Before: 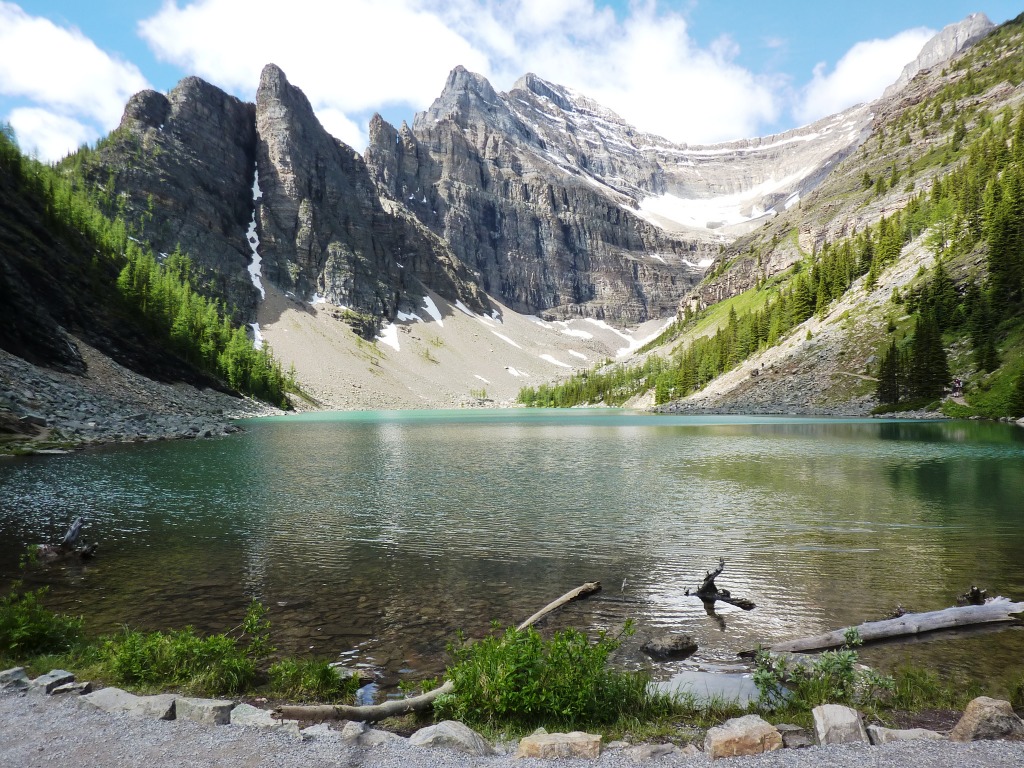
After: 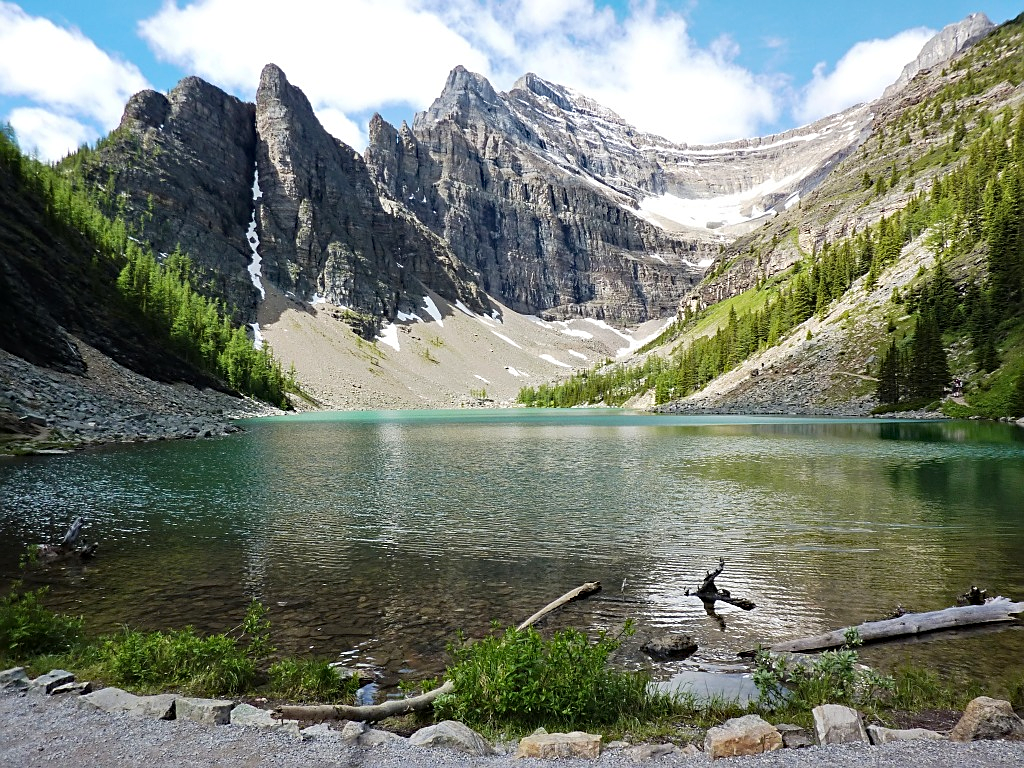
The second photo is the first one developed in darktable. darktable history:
sharpen: on, module defaults
haze removal: strength 0.29, distance 0.25, compatibility mode true, adaptive false
